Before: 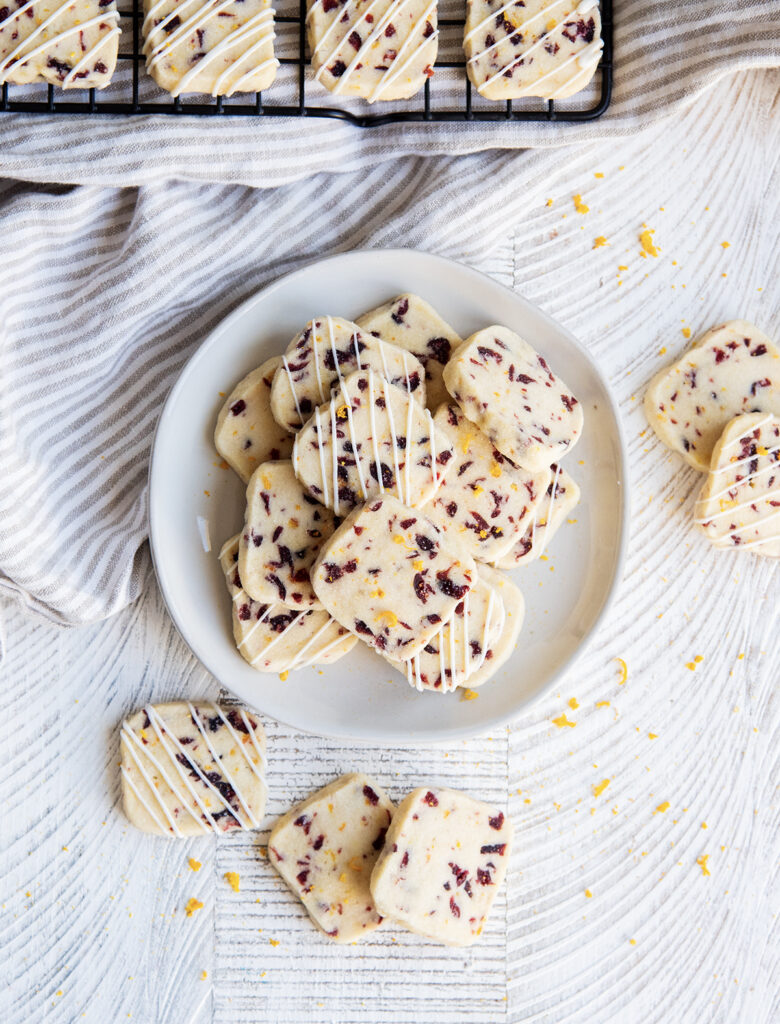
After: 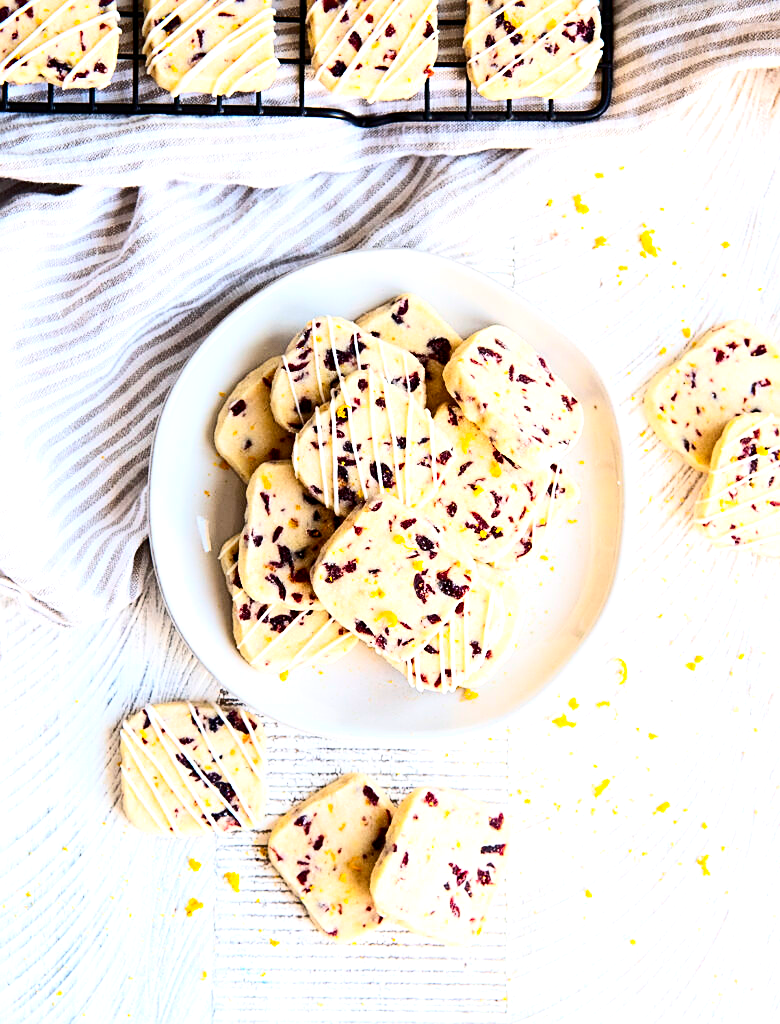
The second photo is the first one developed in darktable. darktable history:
contrast brightness saturation: contrast 0.283
color balance rgb: shadows lift › luminance -9.45%, perceptual saturation grading › global saturation 19.347%, global vibrance 11.211%
exposure: exposure 0.561 EV, compensate exposure bias true, compensate highlight preservation false
sharpen: on, module defaults
